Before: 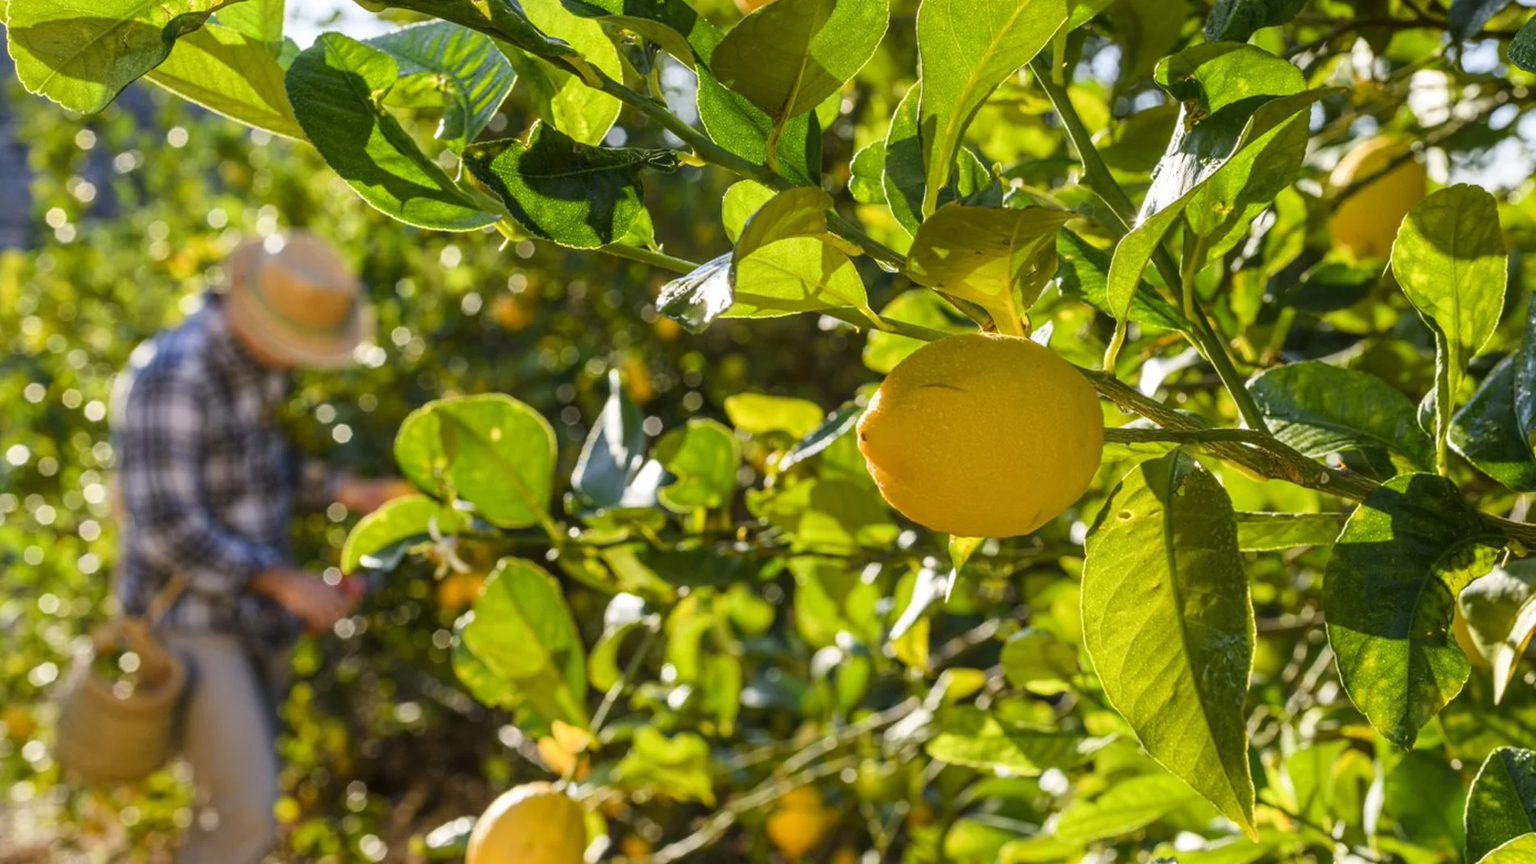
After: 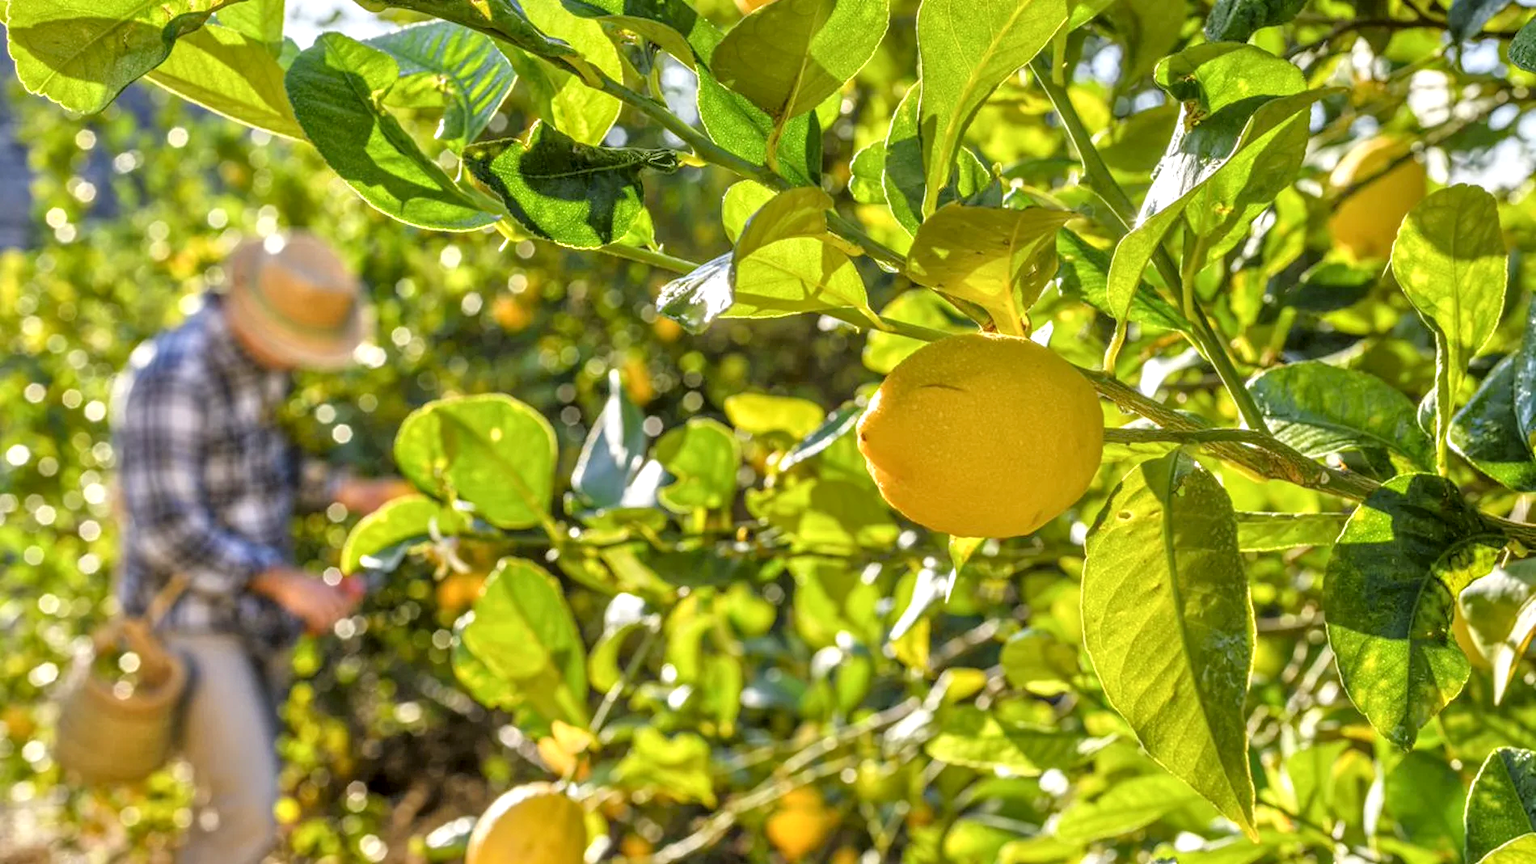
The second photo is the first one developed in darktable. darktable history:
local contrast: detail 130%
tone equalizer: -7 EV 0.15 EV, -6 EV 0.6 EV, -5 EV 1.15 EV, -4 EV 1.33 EV, -3 EV 1.15 EV, -2 EV 0.6 EV, -1 EV 0.15 EV, mask exposure compensation -0.5 EV
